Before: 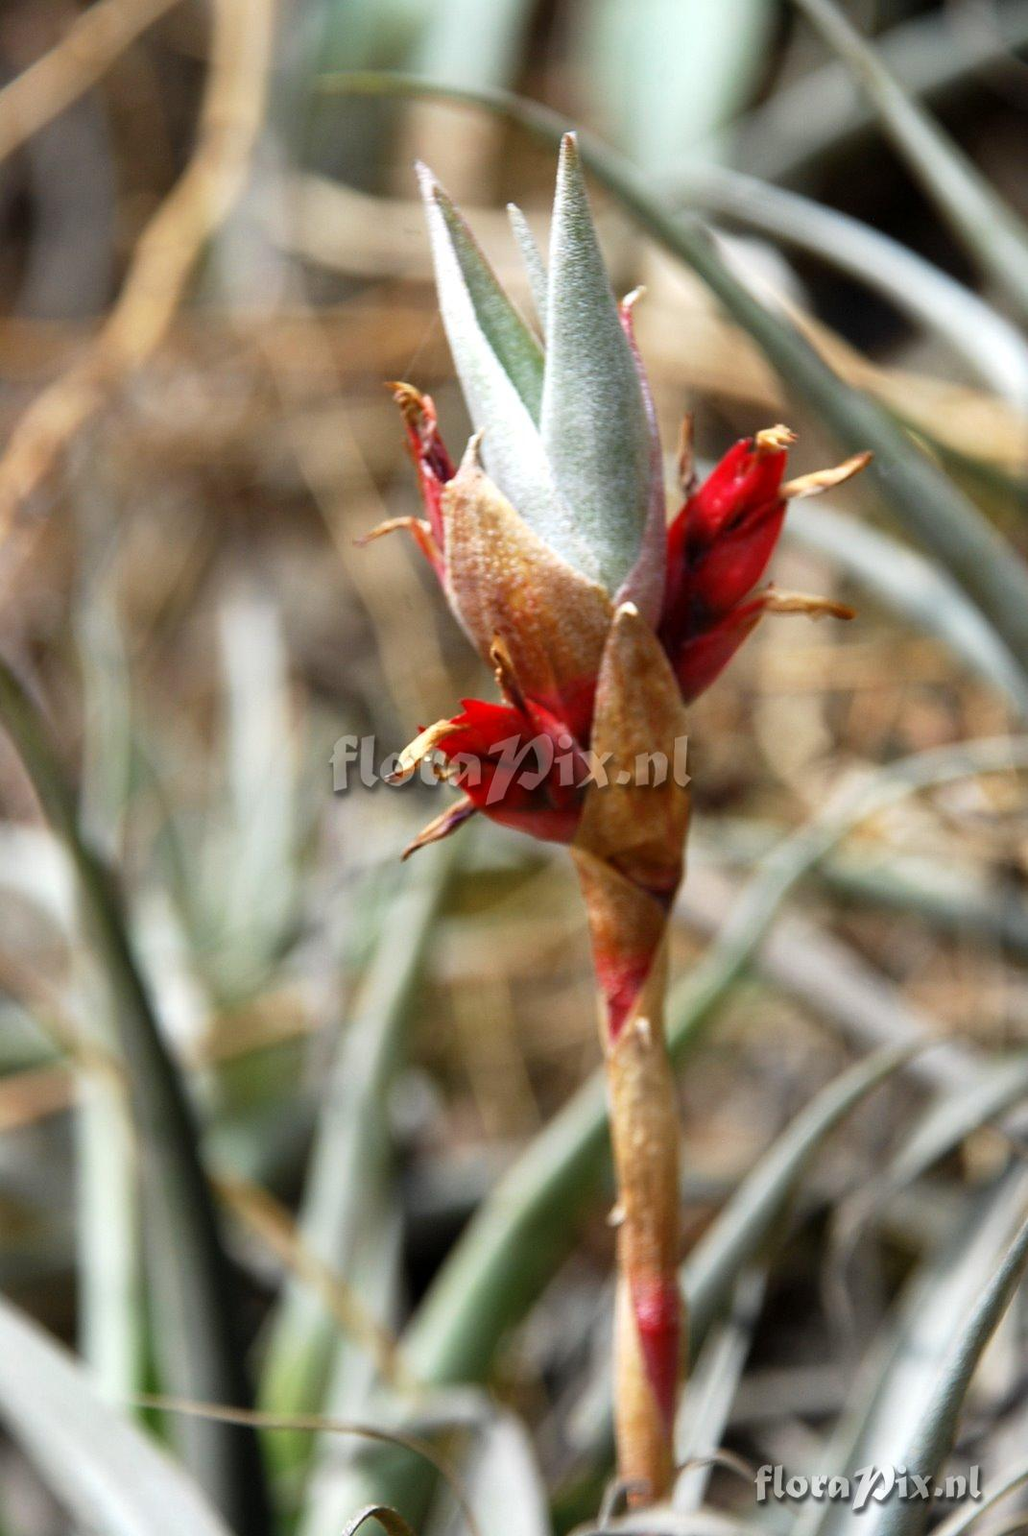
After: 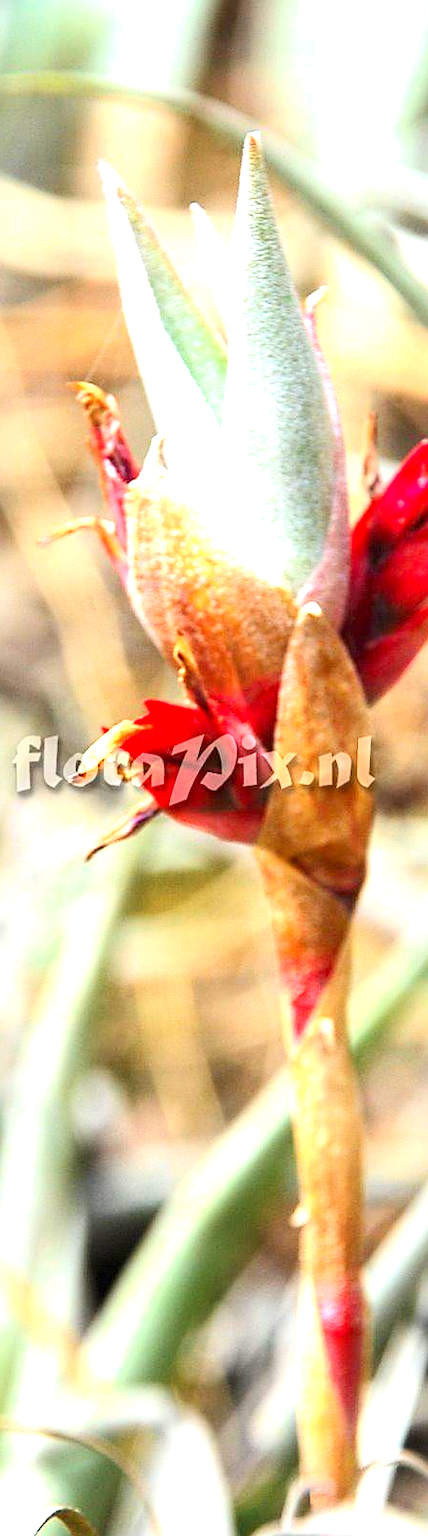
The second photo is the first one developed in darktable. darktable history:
exposure: black level correction 0, exposure 1.368 EV, compensate highlight preservation false
crop: left 30.857%, right 27.43%
sharpen: on, module defaults
tone equalizer: edges refinement/feathering 500, mask exposure compensation -1.57 EV, preserve details no
contrast brightness saturation: contrast 0.196, brightness 0.158, saturation 0.219
